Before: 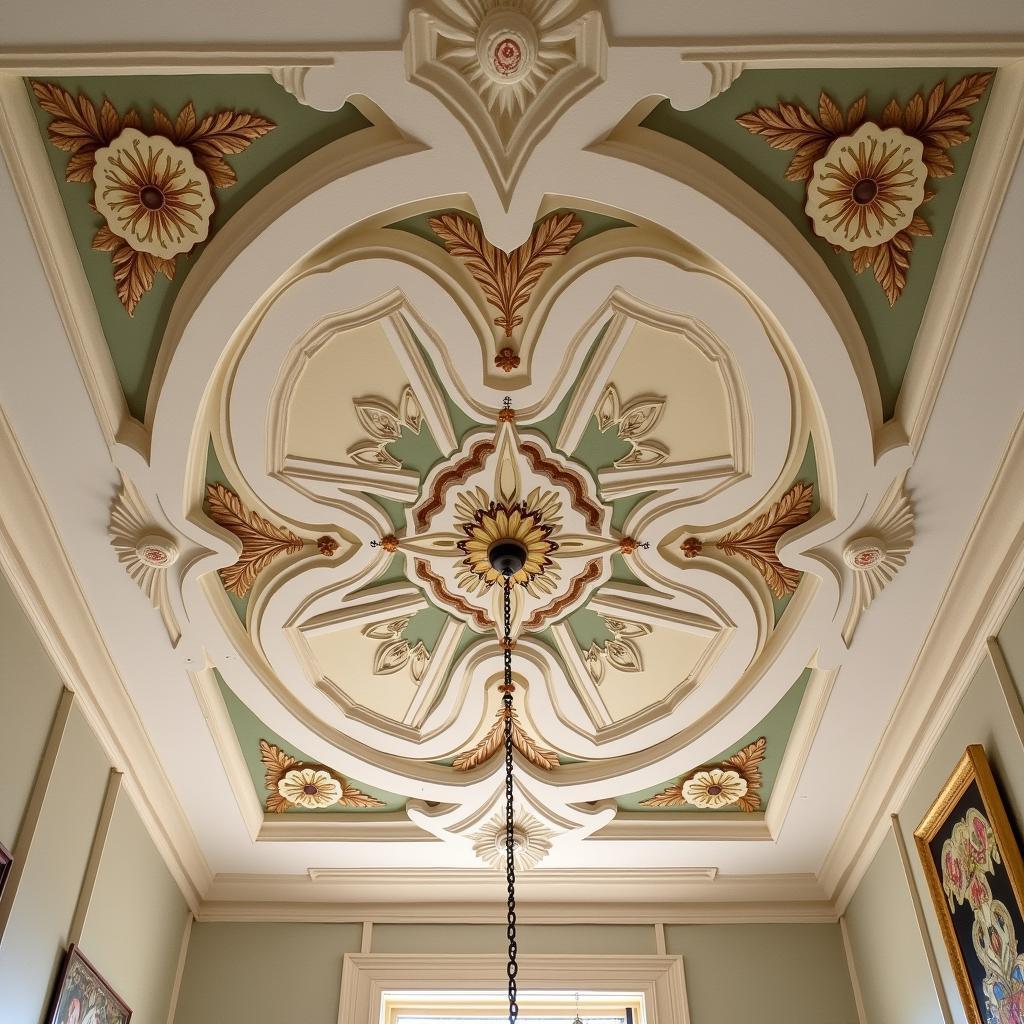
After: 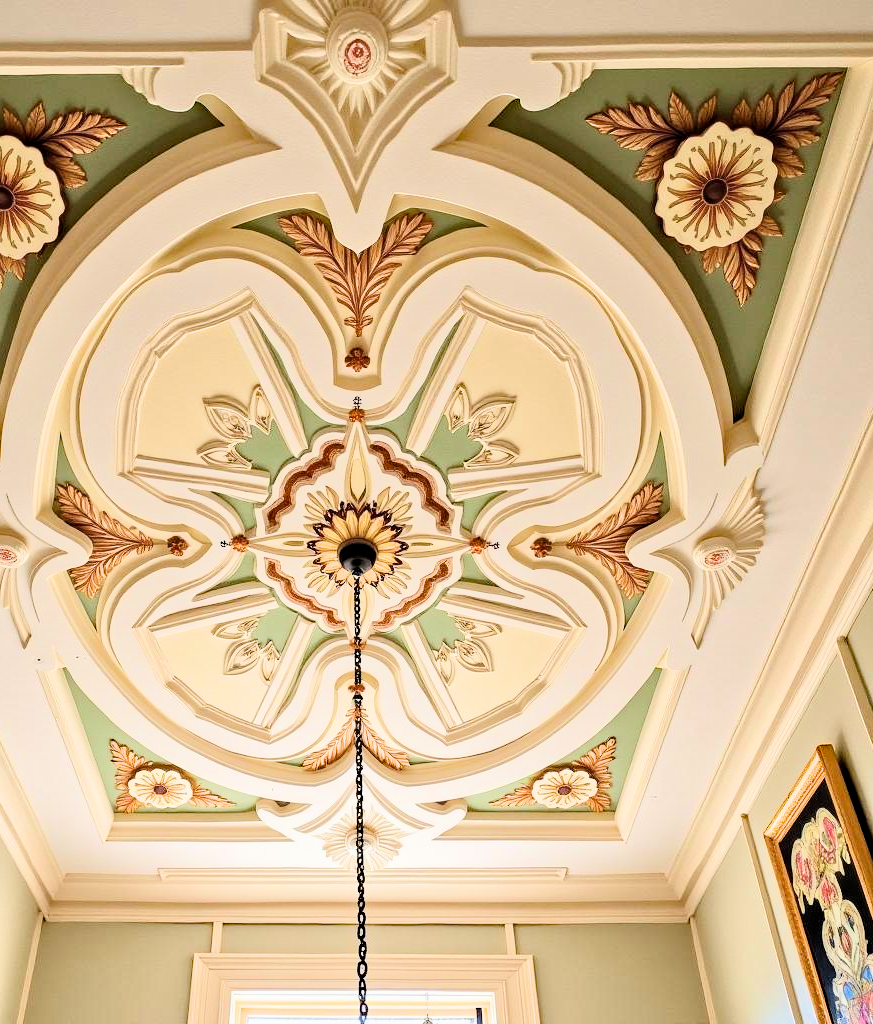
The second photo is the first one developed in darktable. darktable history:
crop and rotate: left 14.706%
haze removal: strength 0.304, distance 0.253, compatibility mode true, adaptive false
filmic rgb: black relative exposure -6.26 EV, white relative exposure 2.79 EV, target black luminance 0%, hardness 4.65, latitude 67.82%, contrast 1.284, shadows ↔ highlights balance -3.5%
tone equalizer: -7 EV 0.156 EV, -6 EV 0.618 EV, -5 EV 1.15 EV, -4 EV 1.35 EV, -3 EV 1.18 EV, -2 EV 0.6 EV, -1 EV 0.148 EV, edges refinement/feathering 500, mask exposure compensation -1.57 EV, preserve details guided filter
